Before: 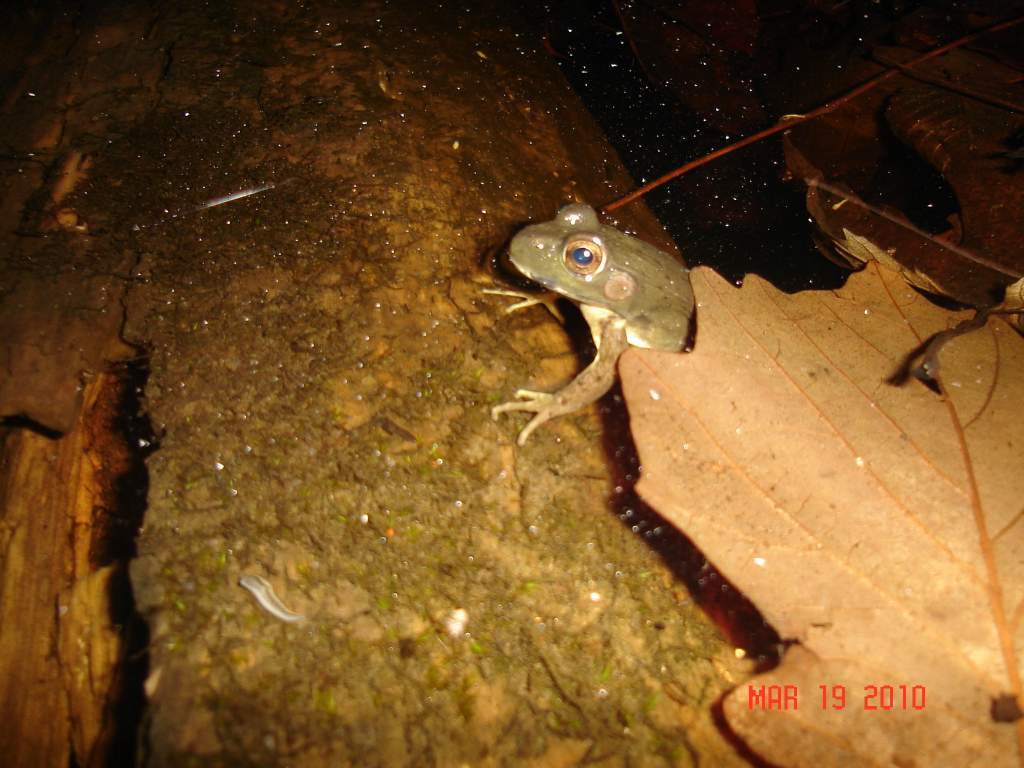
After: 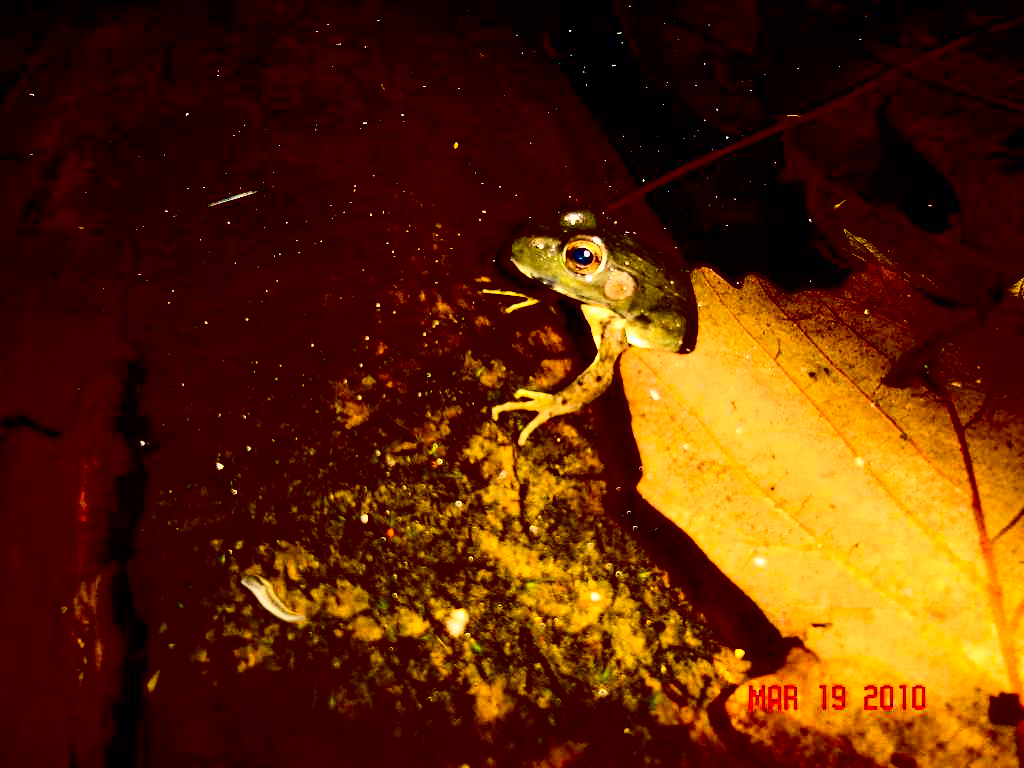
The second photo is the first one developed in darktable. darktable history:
contrast brightness saturation: contrast 0.777, brightness -0.982, saturation 0.98
